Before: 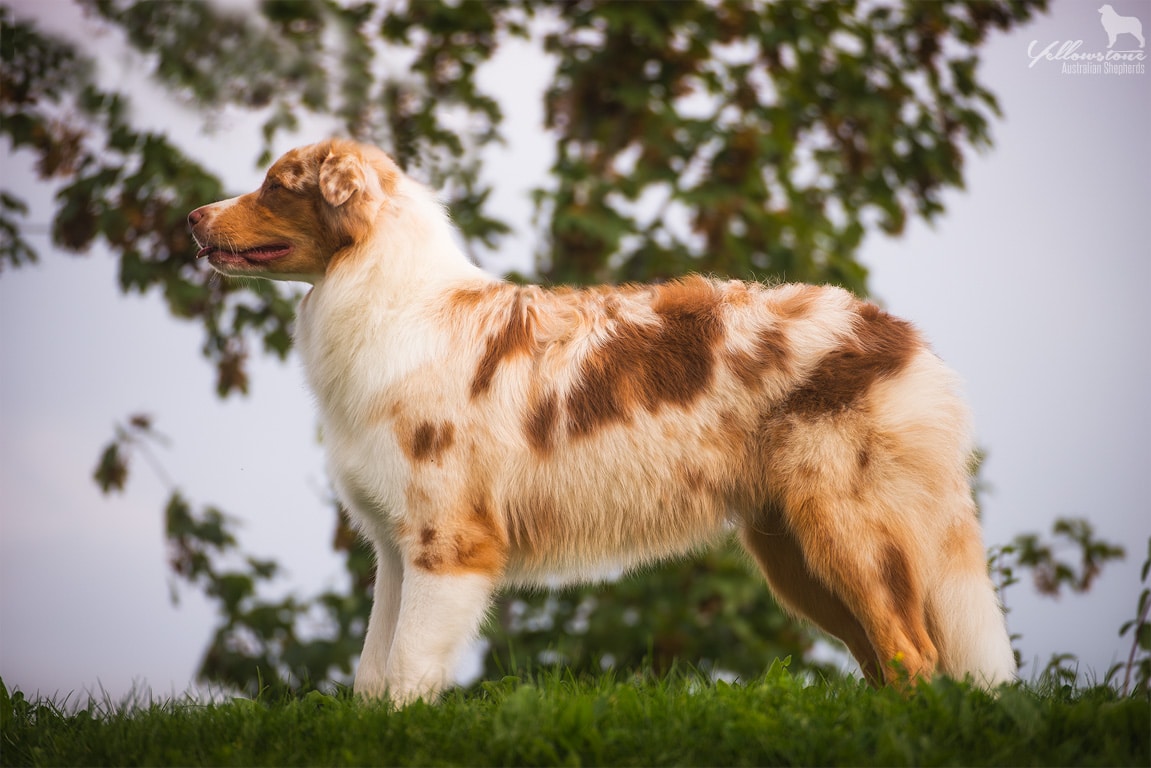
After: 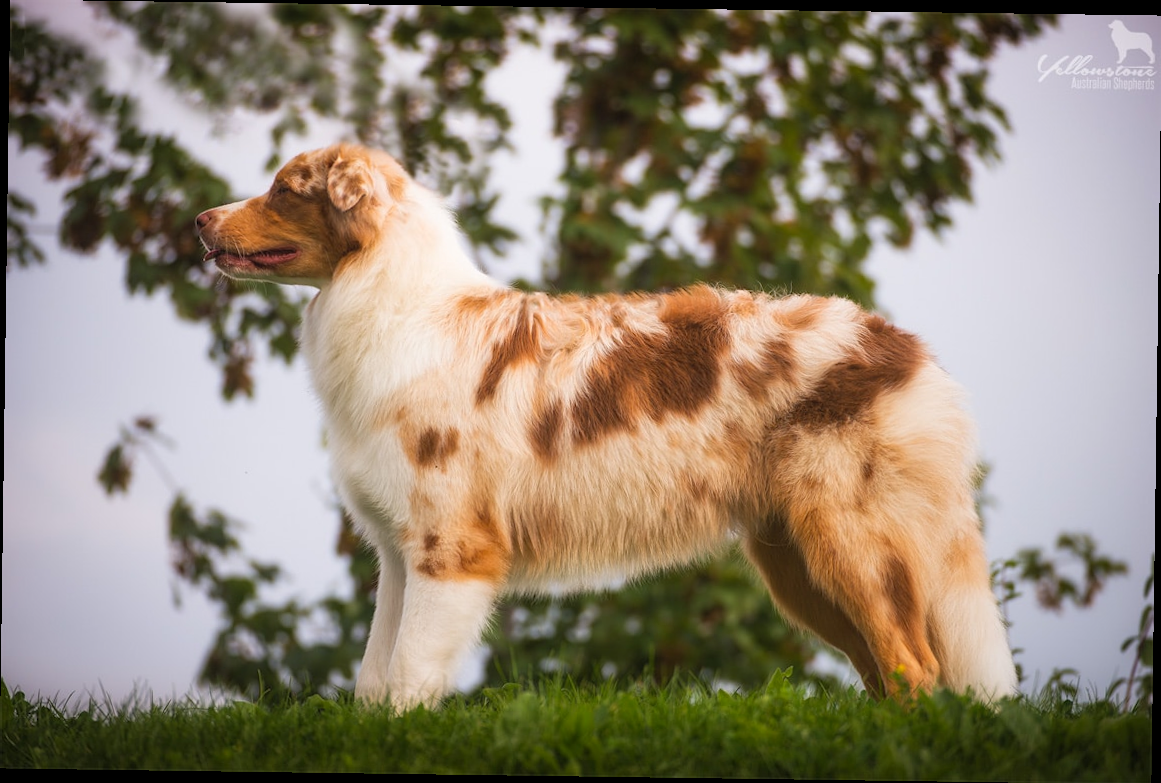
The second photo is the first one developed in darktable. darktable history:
levels: levels [0.018, 0.493, 1]
rotate and perspective: rotation 0.8°, automatic cropping off
